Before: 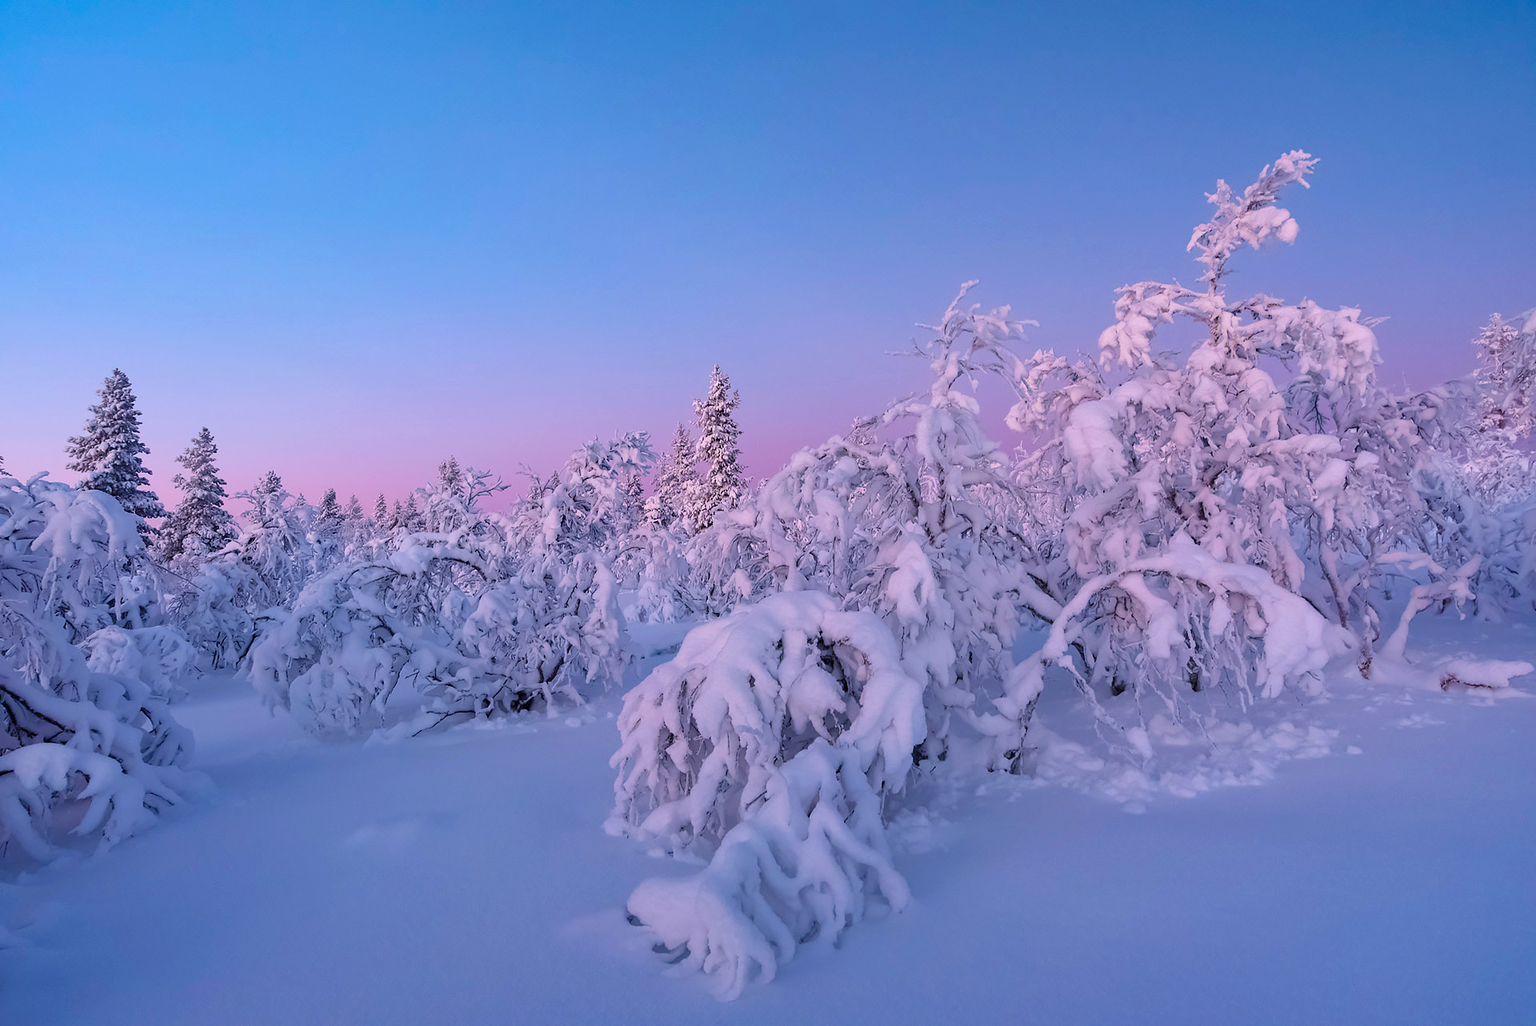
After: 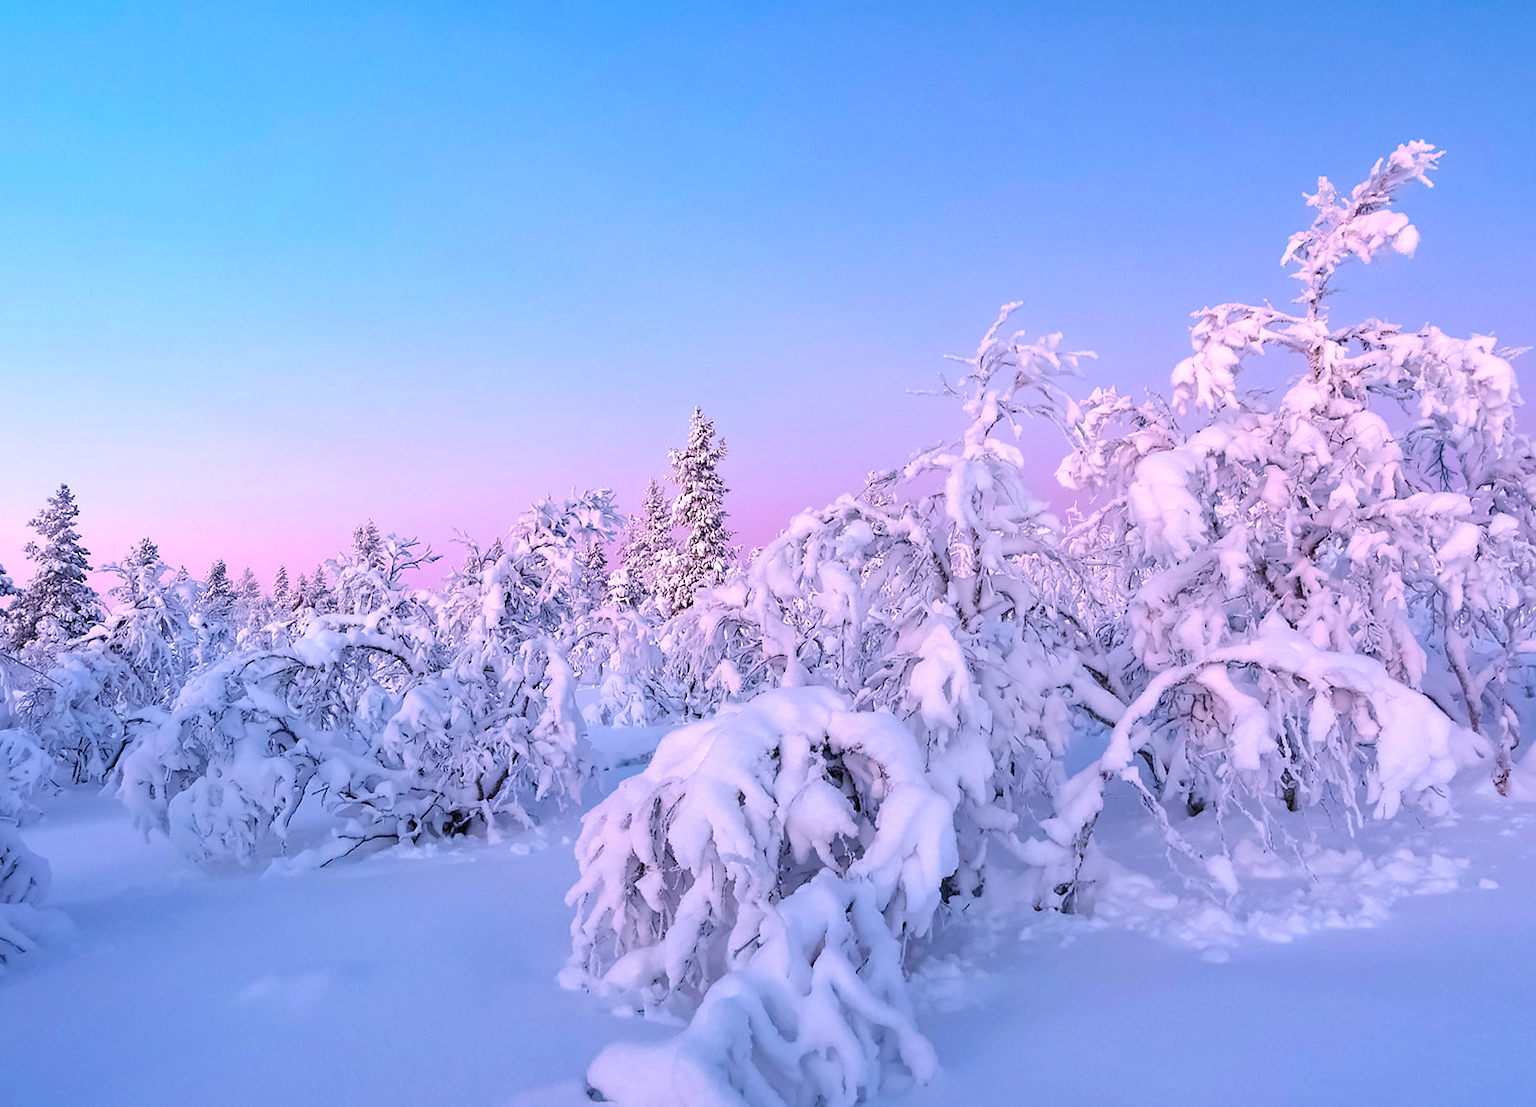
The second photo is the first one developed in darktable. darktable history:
exposure: black level correction 0, exposure 0.7 EV, compensate highlight preservation false
crop: left 10.001%, top 3.633%, right 9.287%, bottom 9.22%
